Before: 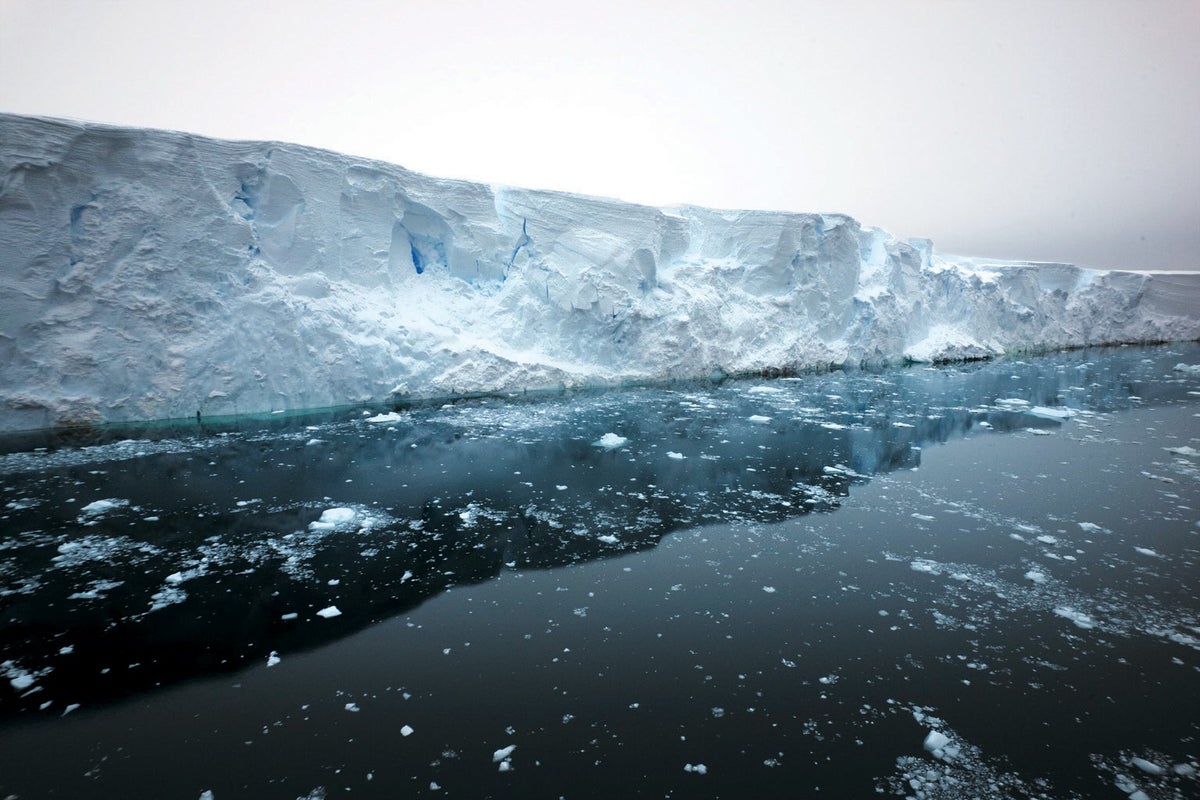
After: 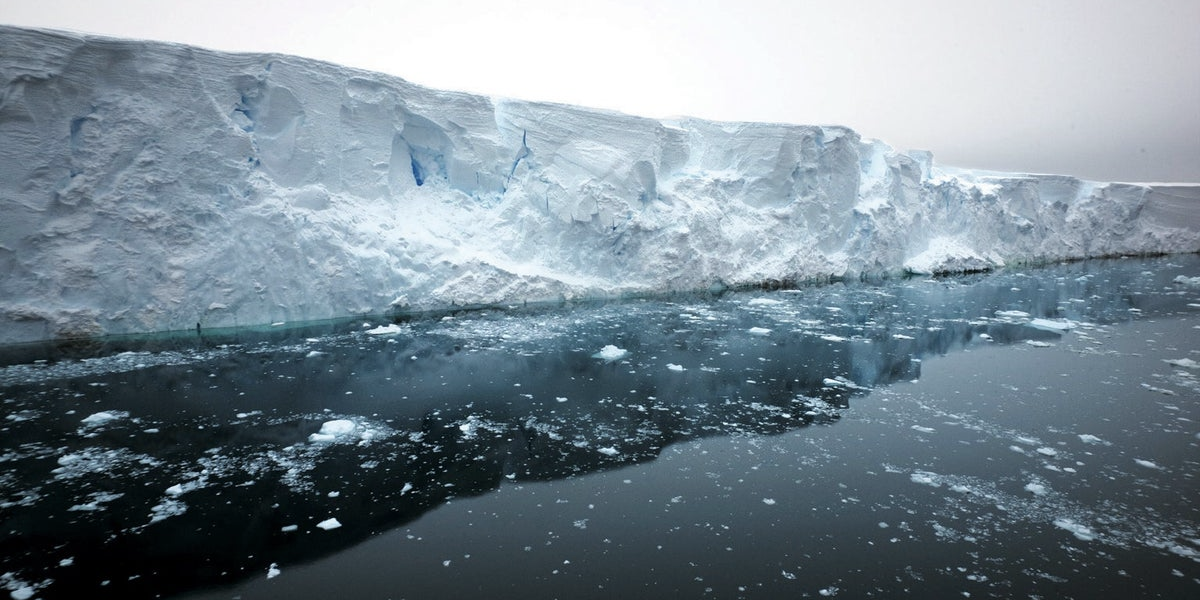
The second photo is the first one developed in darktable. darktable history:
color balance: input saturation 80.07%
crop: top 11.038%, bottom 13.962%
